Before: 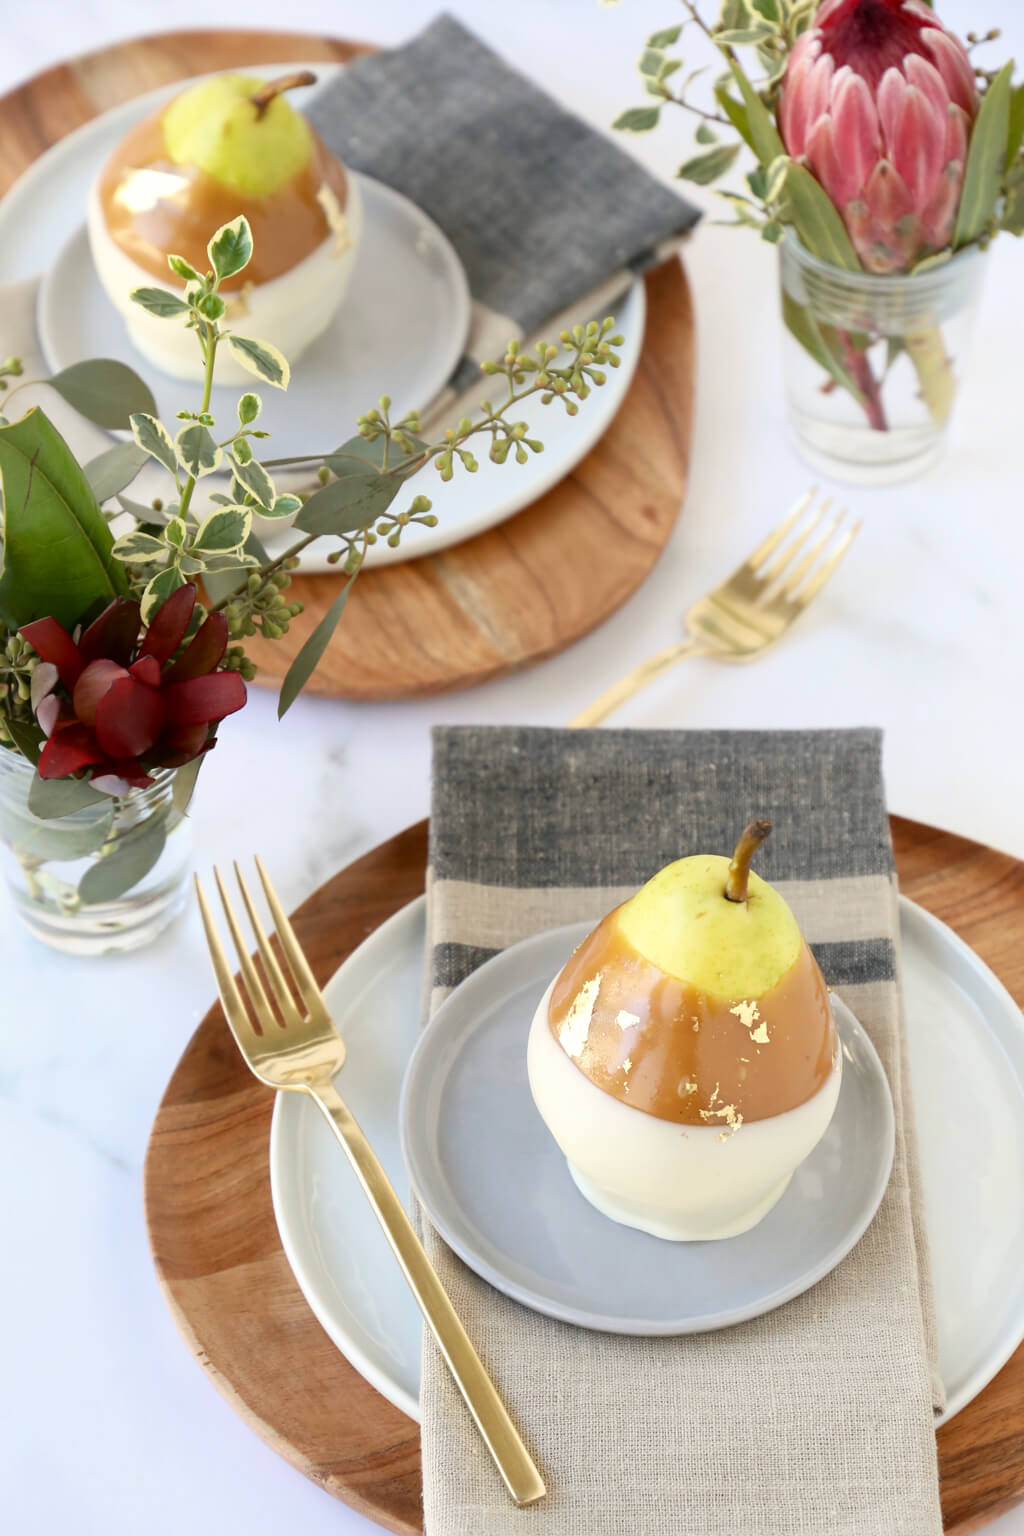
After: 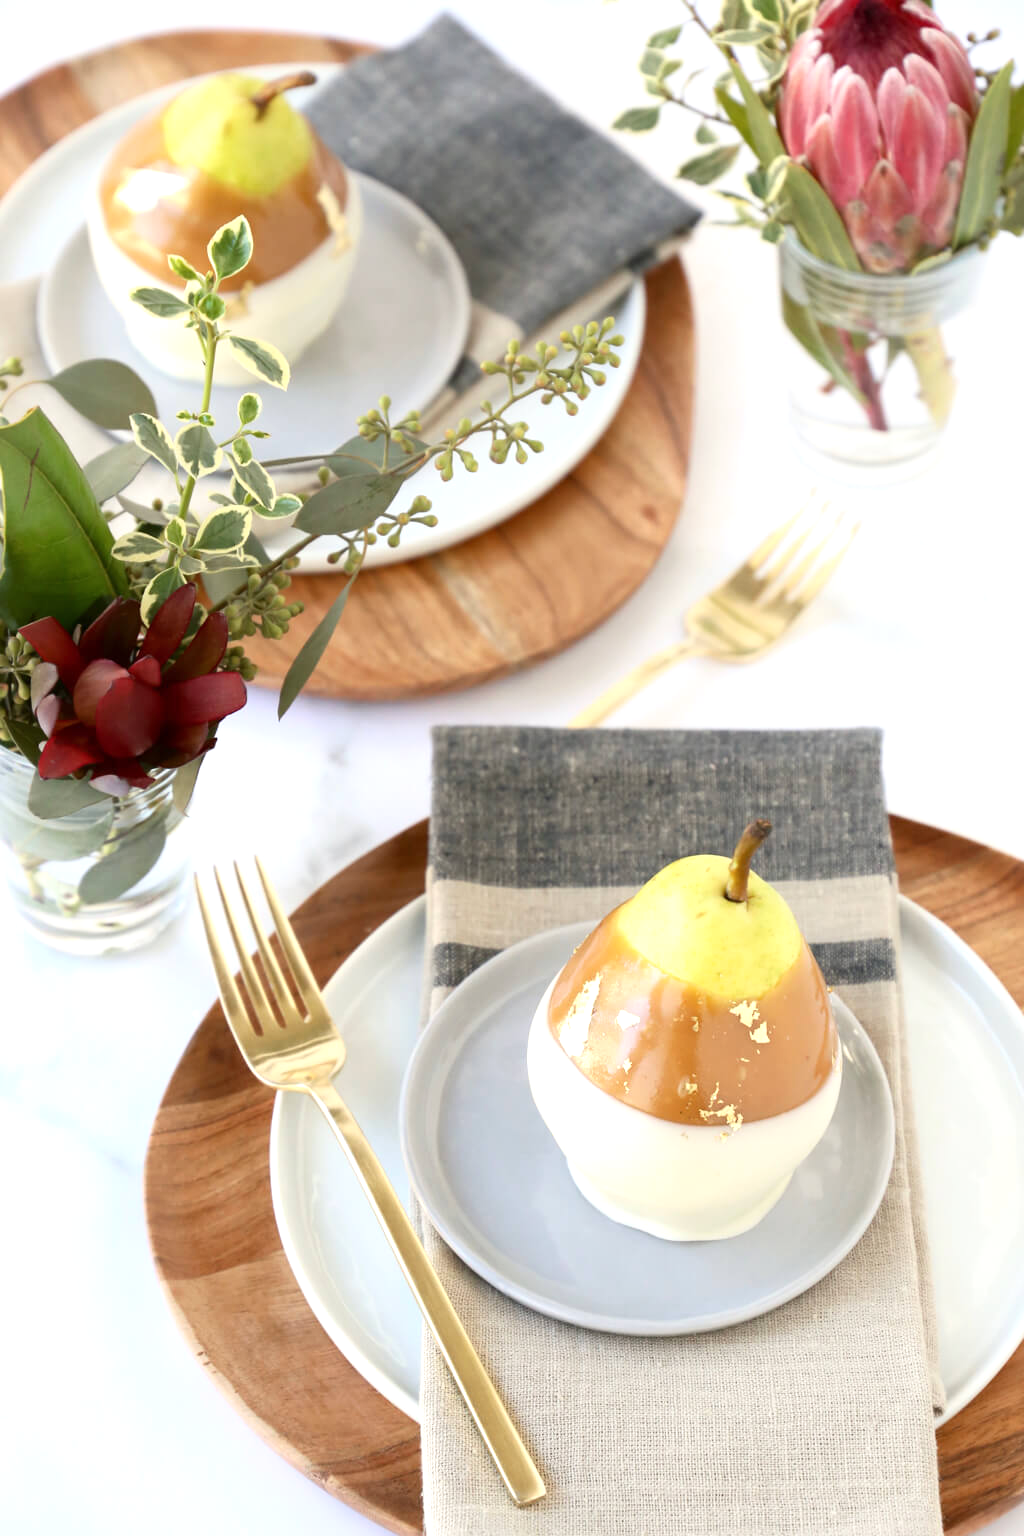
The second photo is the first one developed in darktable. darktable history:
shadows and highlights: shadows -12.5, white point adjustment 4, highlights 28.33
exposure: exposure 0.2 EV, compensate highlight preservation false
